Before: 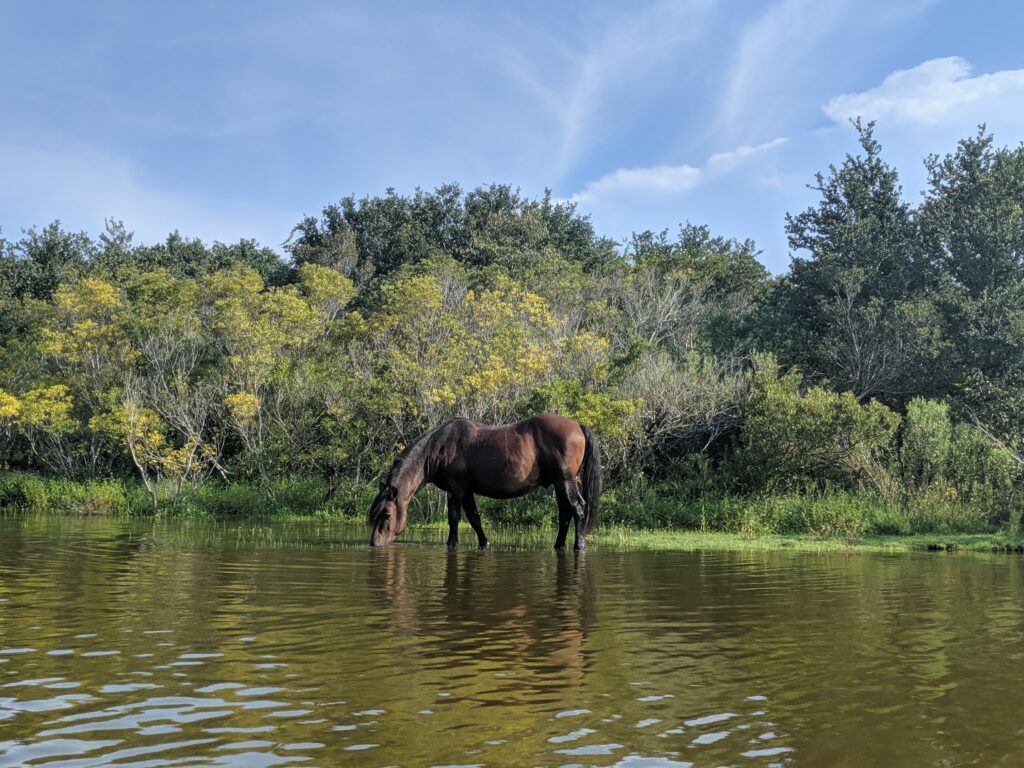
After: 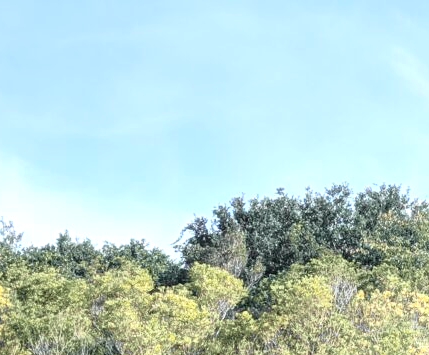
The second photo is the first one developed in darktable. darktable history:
tone curve: curves: ch0 [(0, 0) (0.058, 0.037) (0.214, 0.183) (0.304, 0.288) (0.561, 0.554) (0.687, 0.677) (0.768, 0.768) (0.858, 0.861) (0.987, 0.945)]; ch1 [(0, 0) (0.172, 0.123) (0.312, 0.296) (0.432, 0.448) (0.471, 0.469) (0.502, 0.5) (0.521, 0.505) (0.565, 0.569) (0.663, 0.663) (0.703, 0.721) (0.857, 0.917) (1, 1)]; ch2 [(0, 0) (0.411, 0.424) (0.485, 0.497) (0.502, 0.5) (0.517, 0.511) (0.556, 0.562) (0.626, 0.594) (0.709, 0.661) (1, 1)], color space Lab, independent channels, preserve colors none
crop and rotate: left 10.817%, top 0.062%, right 47.194%, bottom 53.626%
exposure: black level correction 0, exposure 1.125 EV, compensate exposure bias true, compensate highlight preservation false
